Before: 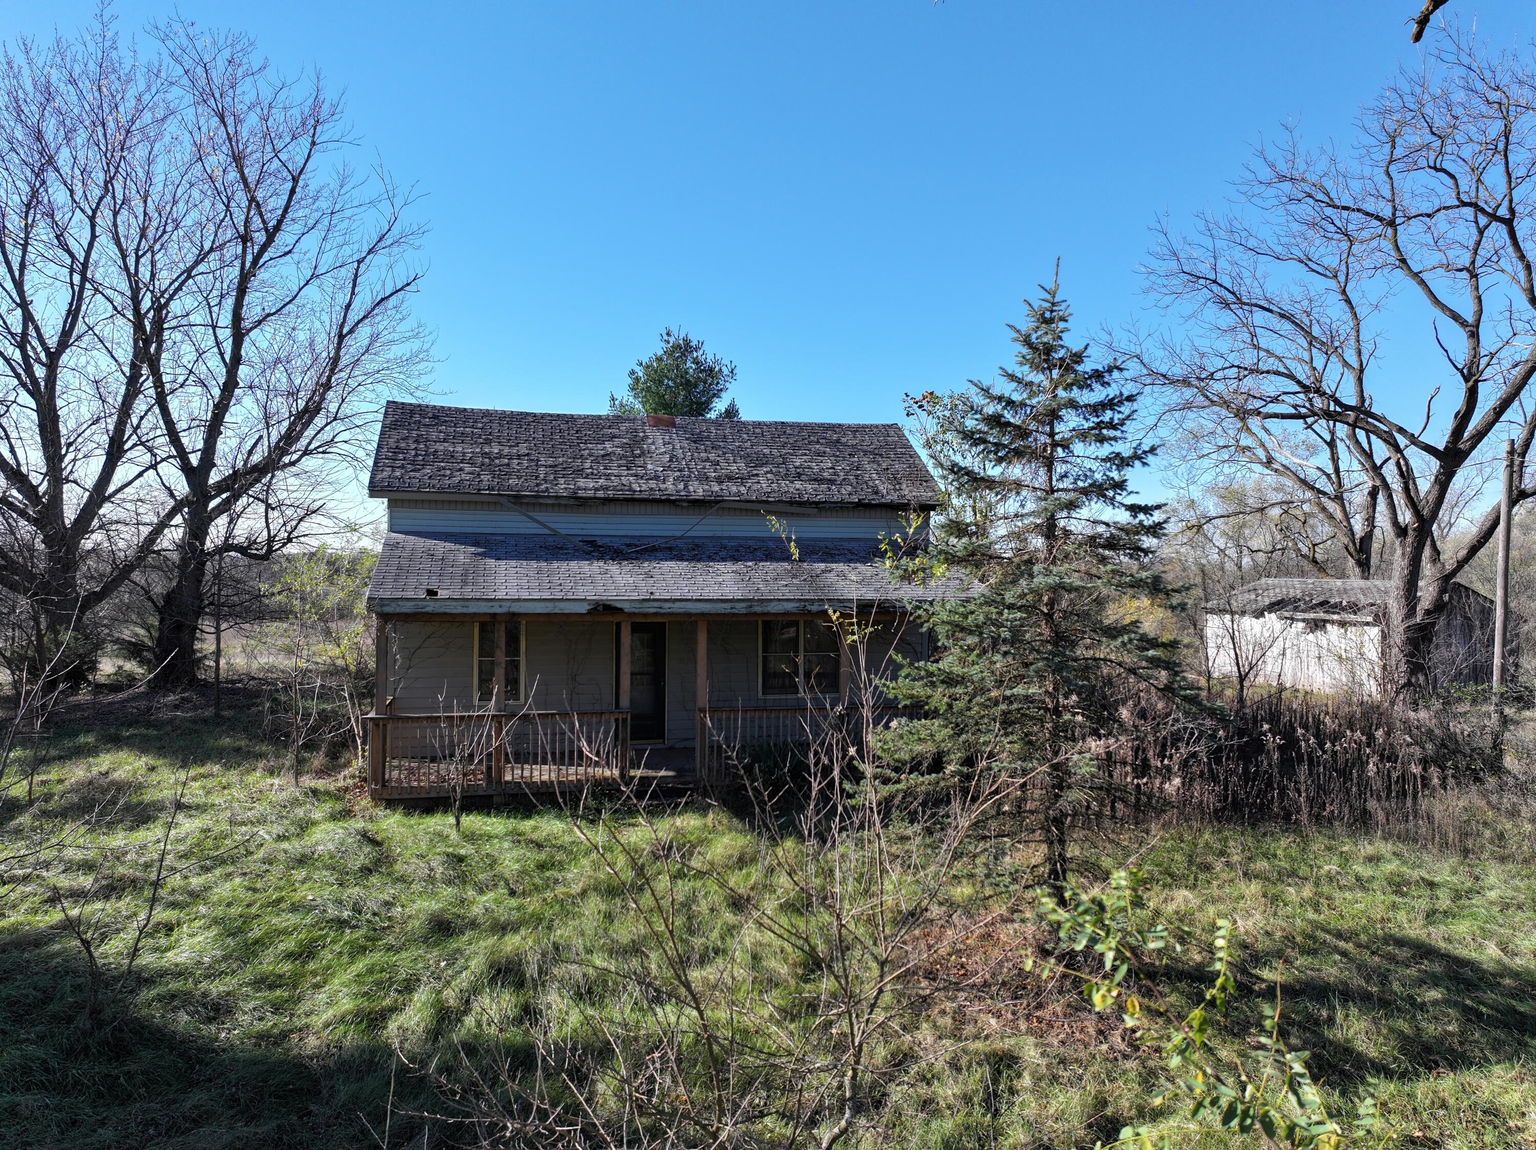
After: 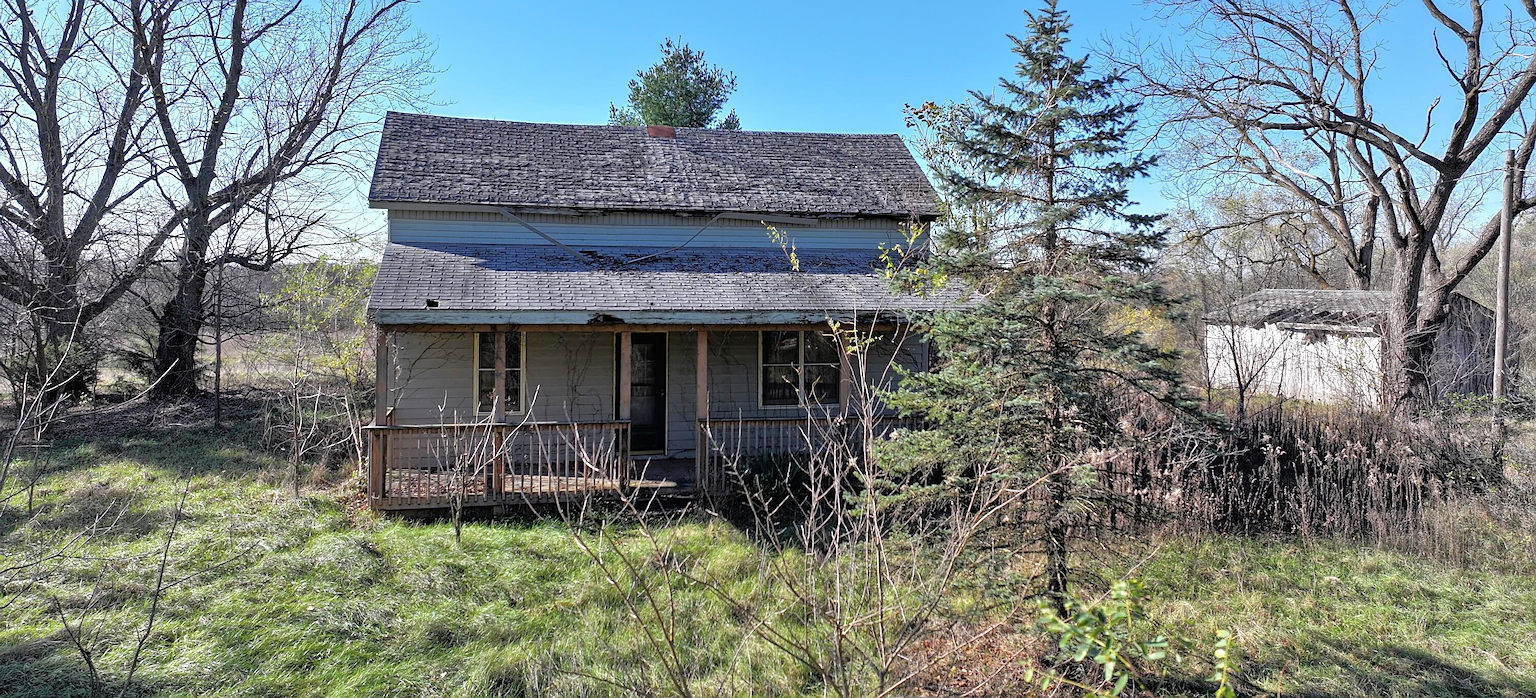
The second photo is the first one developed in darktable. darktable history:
tone equalizer: -7 EV 0.143 EV, -6 EV 0.638 EV, -5 EV 1.13 EV, -4 EV 1.34 EV, -3 EV 1.16 EV, -2 EV 0.6 EV, -1 EV 0.146 EV
sharpen: on, module defaults
crop and rotate: top 25.208%, bottom 14.048%
